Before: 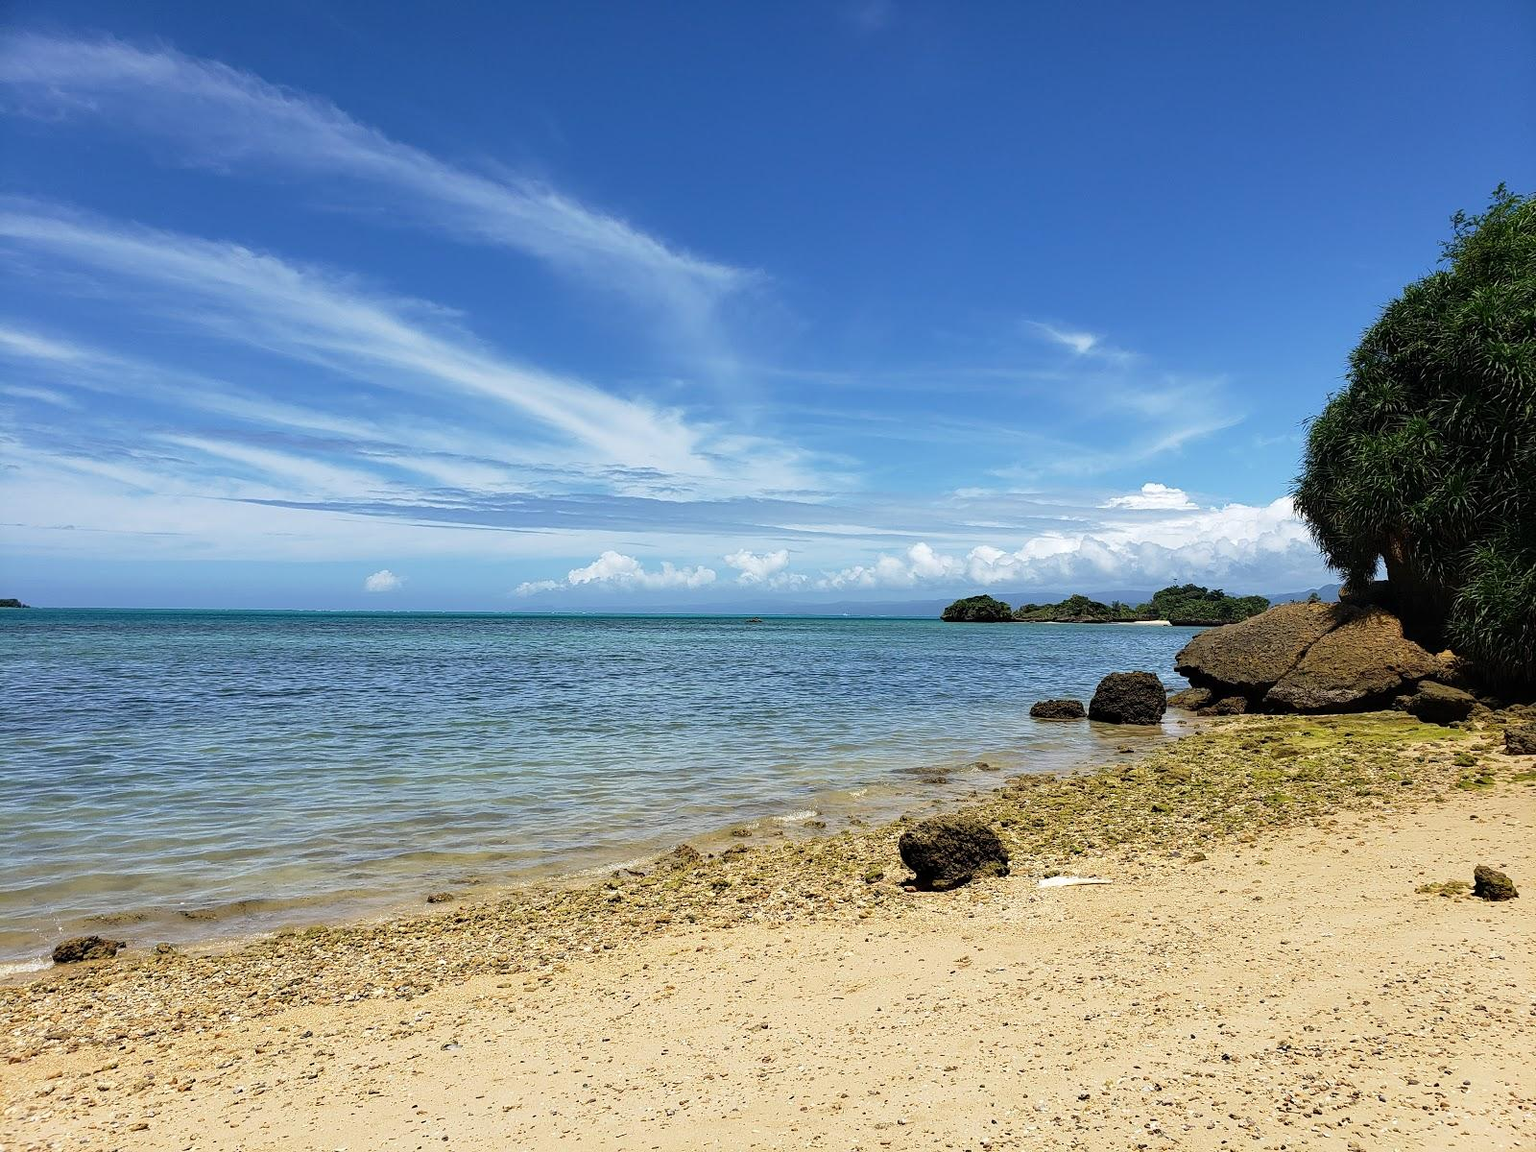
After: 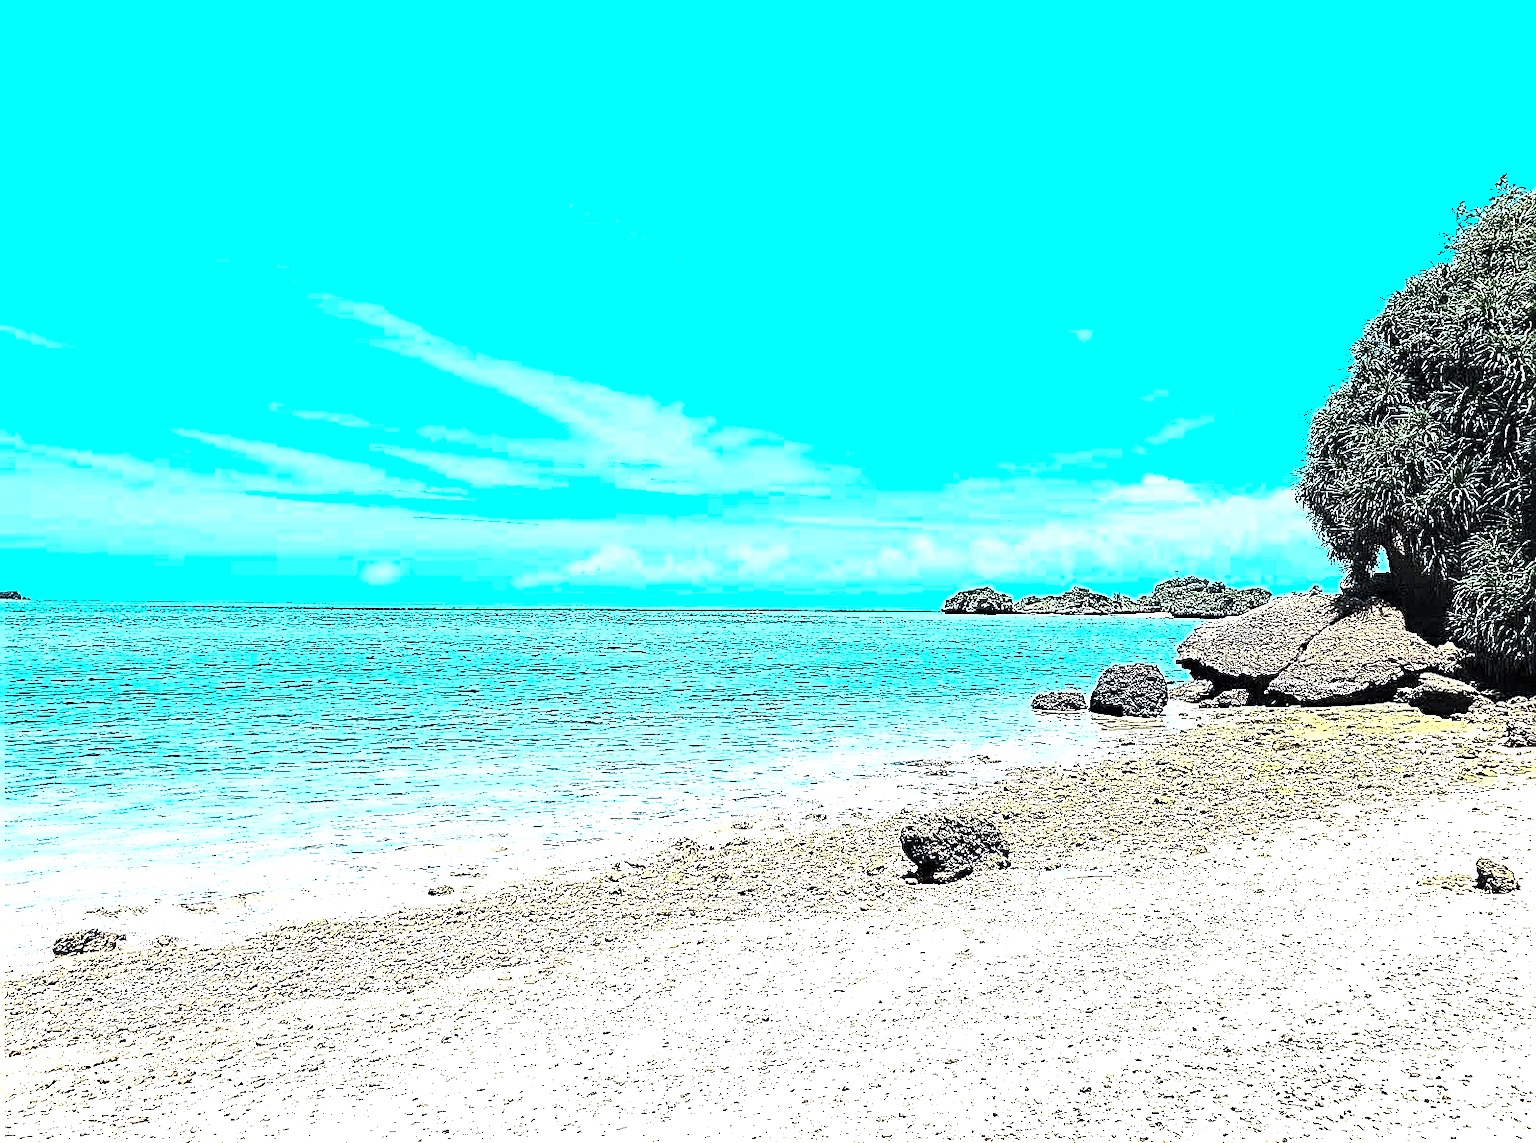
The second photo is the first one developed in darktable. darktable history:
exposure: black level correction 0, exposure 1.485 EV, compensate highlight preservation false
contrast brightness saturation: contrast 0.573, brightness 0.568, saturation -0.327
crop: top 0.77%, right 0.072%
color calibration: illuminant custom, x 0.39, y 0.387, temperature 3799.91 K
sharpen: amount 1.991
color correction: highlights a* -0.173, highlights b* -0.118
color zones: curves: ch0 [(0.254, 0.492) (0.724, 0.62)]; ch1 [(0.25, 0.528) (0.719, 0.796)]; ch2 [(0, 0.472) (0.25, 0.5) (0.73, 0.184)]
levels: black 0.035%, levels [0.052, 0.496, 0.908]
